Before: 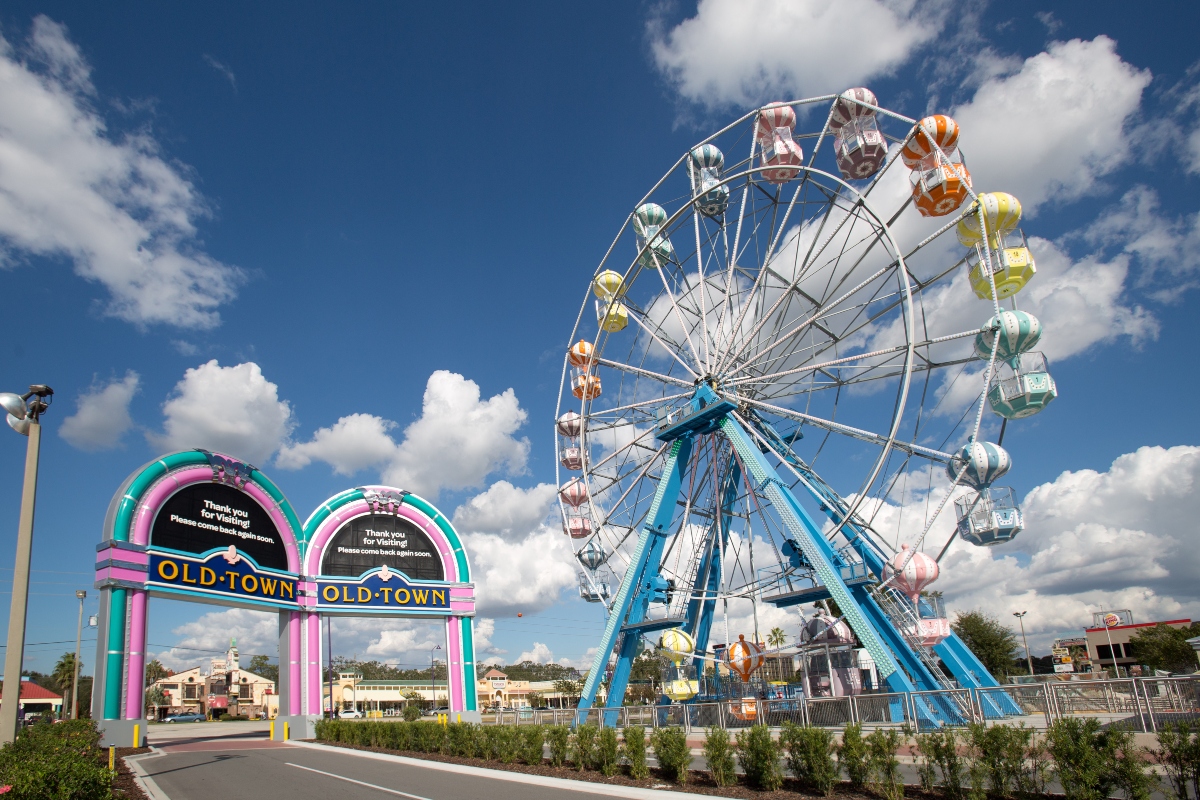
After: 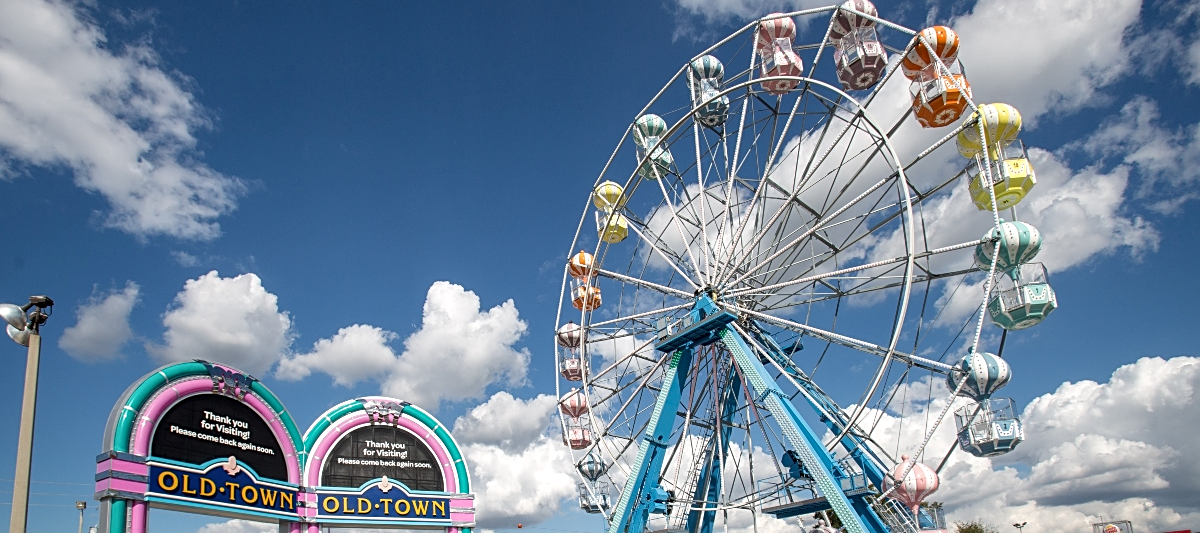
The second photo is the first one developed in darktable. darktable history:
sharpen: on, module defaults
crop: top 11.166%, bottom 22.168%
local contrast: detail 130%
